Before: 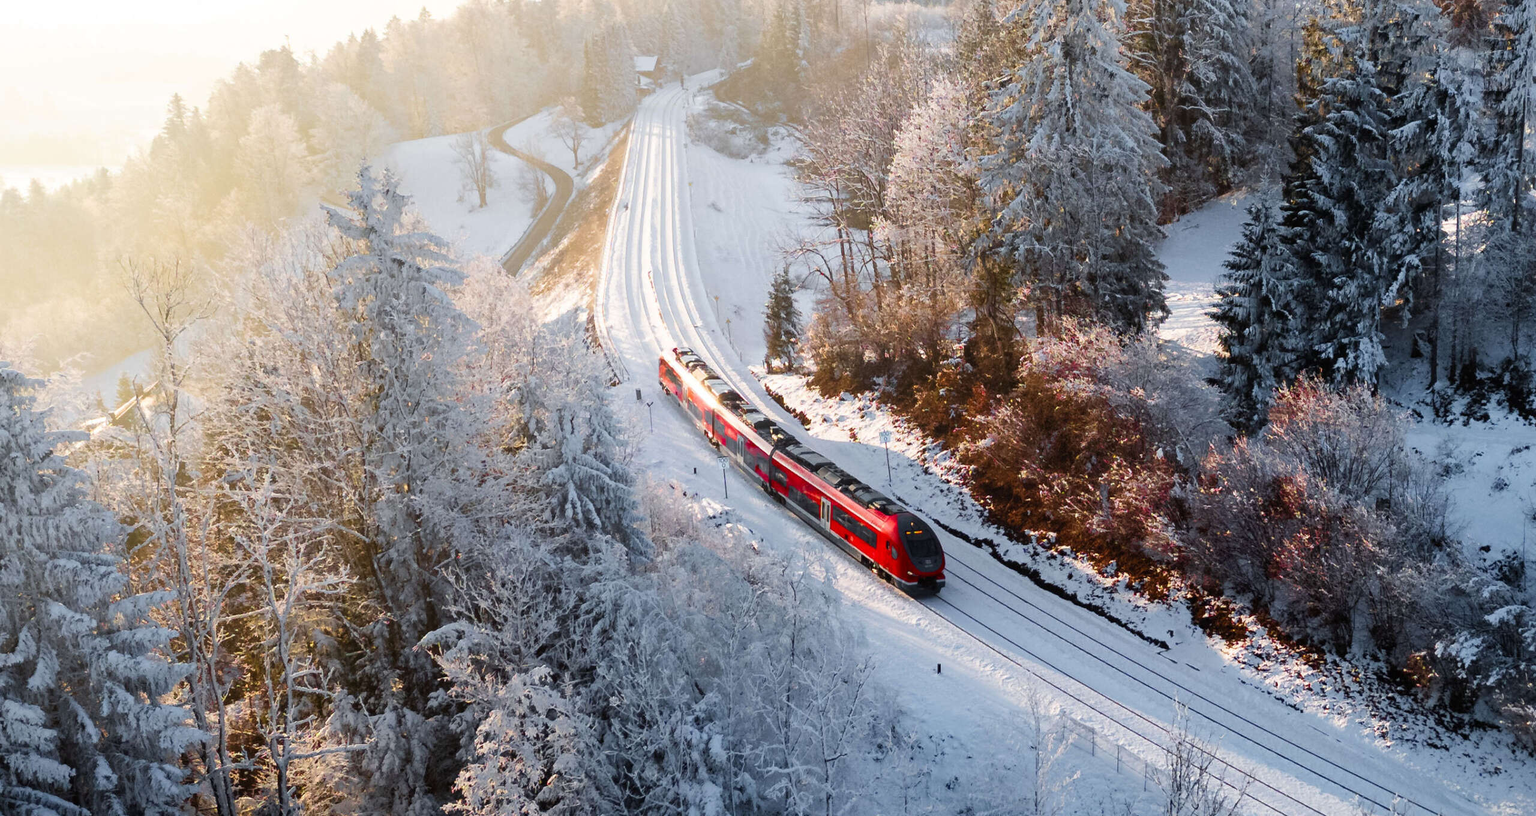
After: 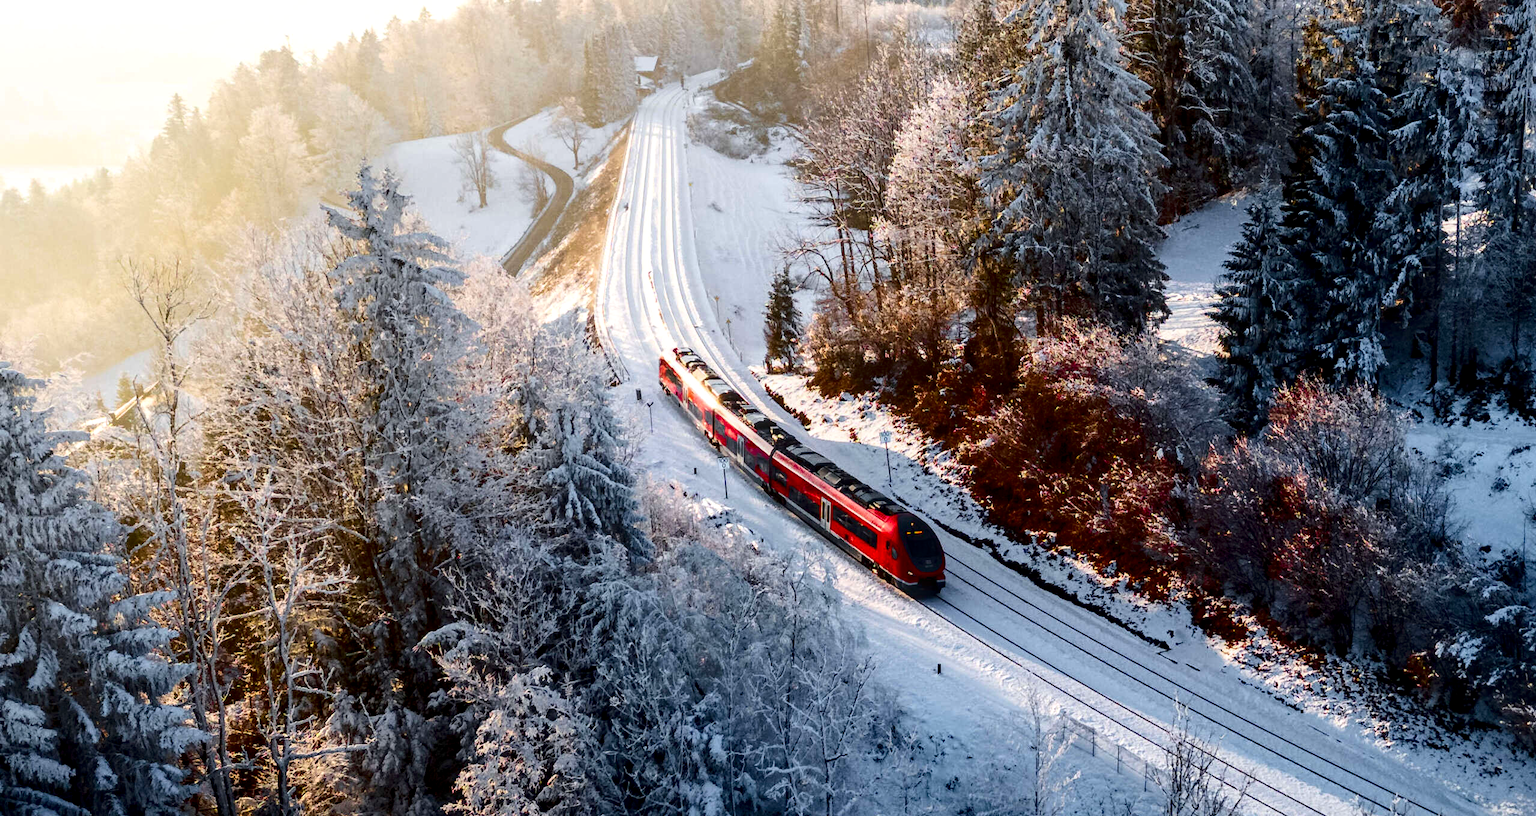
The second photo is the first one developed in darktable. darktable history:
local contrast: detail 130%
contrast brightness saturation: contrast 0.22, brightness -0.19, saturation 0.24
